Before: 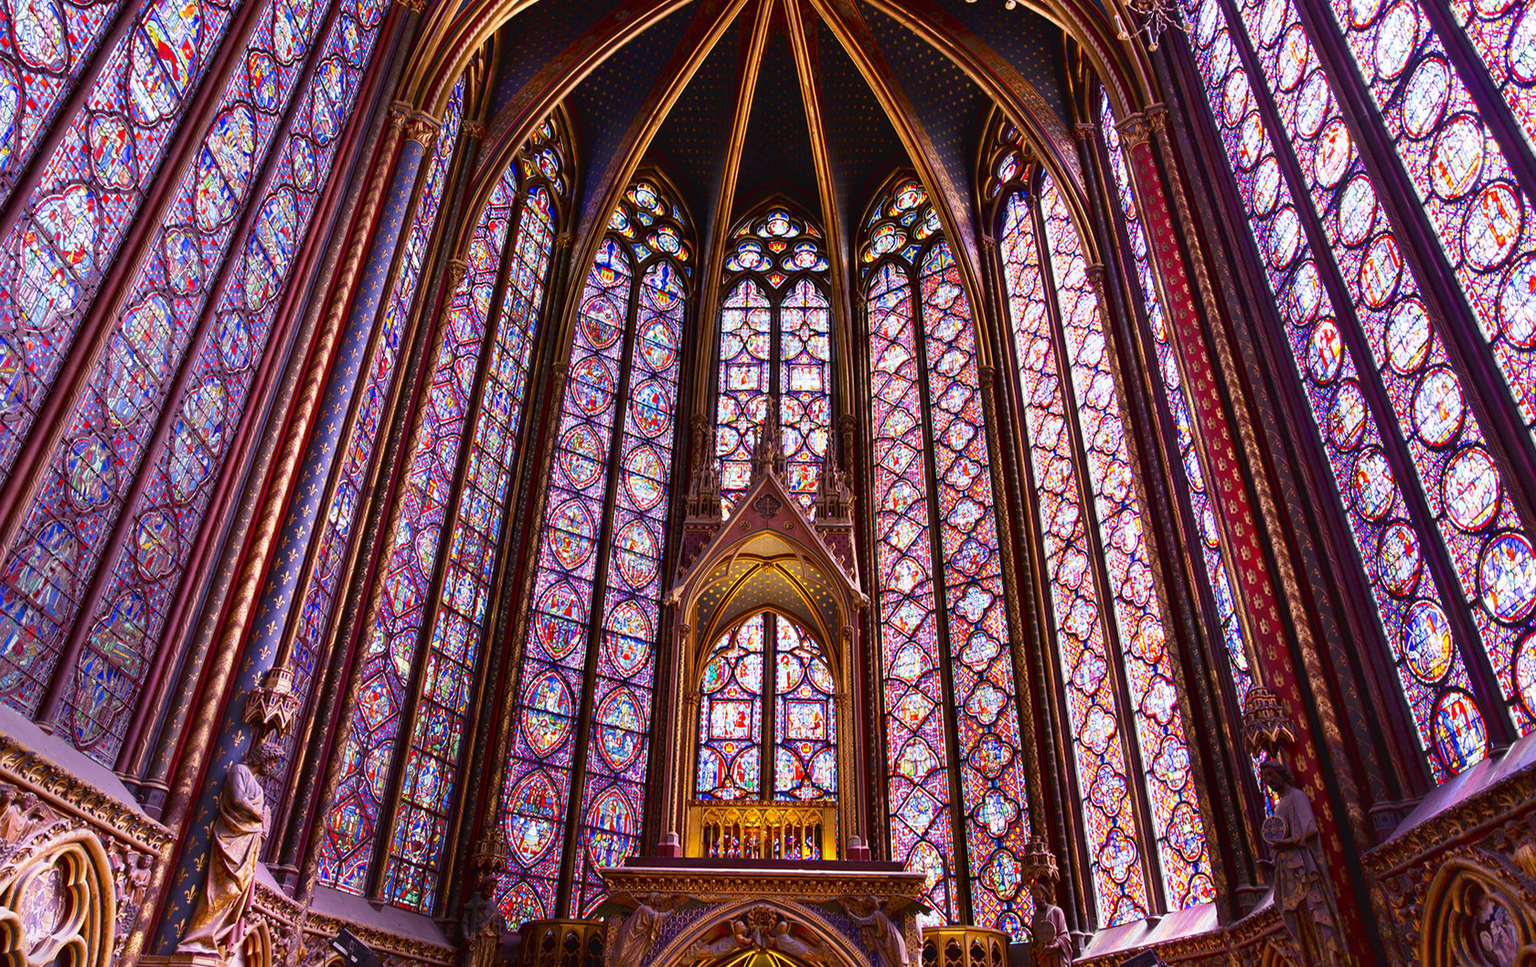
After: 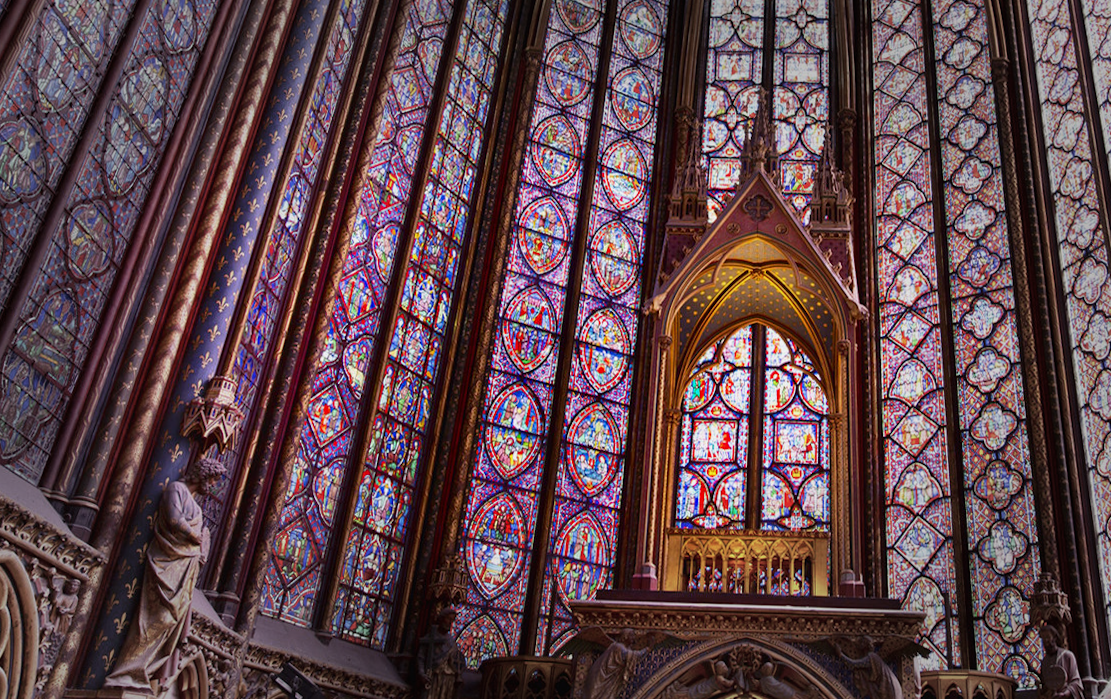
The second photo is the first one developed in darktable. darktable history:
vignetting: fall-off start 48.7%, brightness -0.467, automatic ratio true, width/height ratio 1.297
crop and rotate: angle -0.844°, left 3.802%, top 32.352%, right 28.474%
exposure: exposure -0.157 EV, compensate highlight preservation false
